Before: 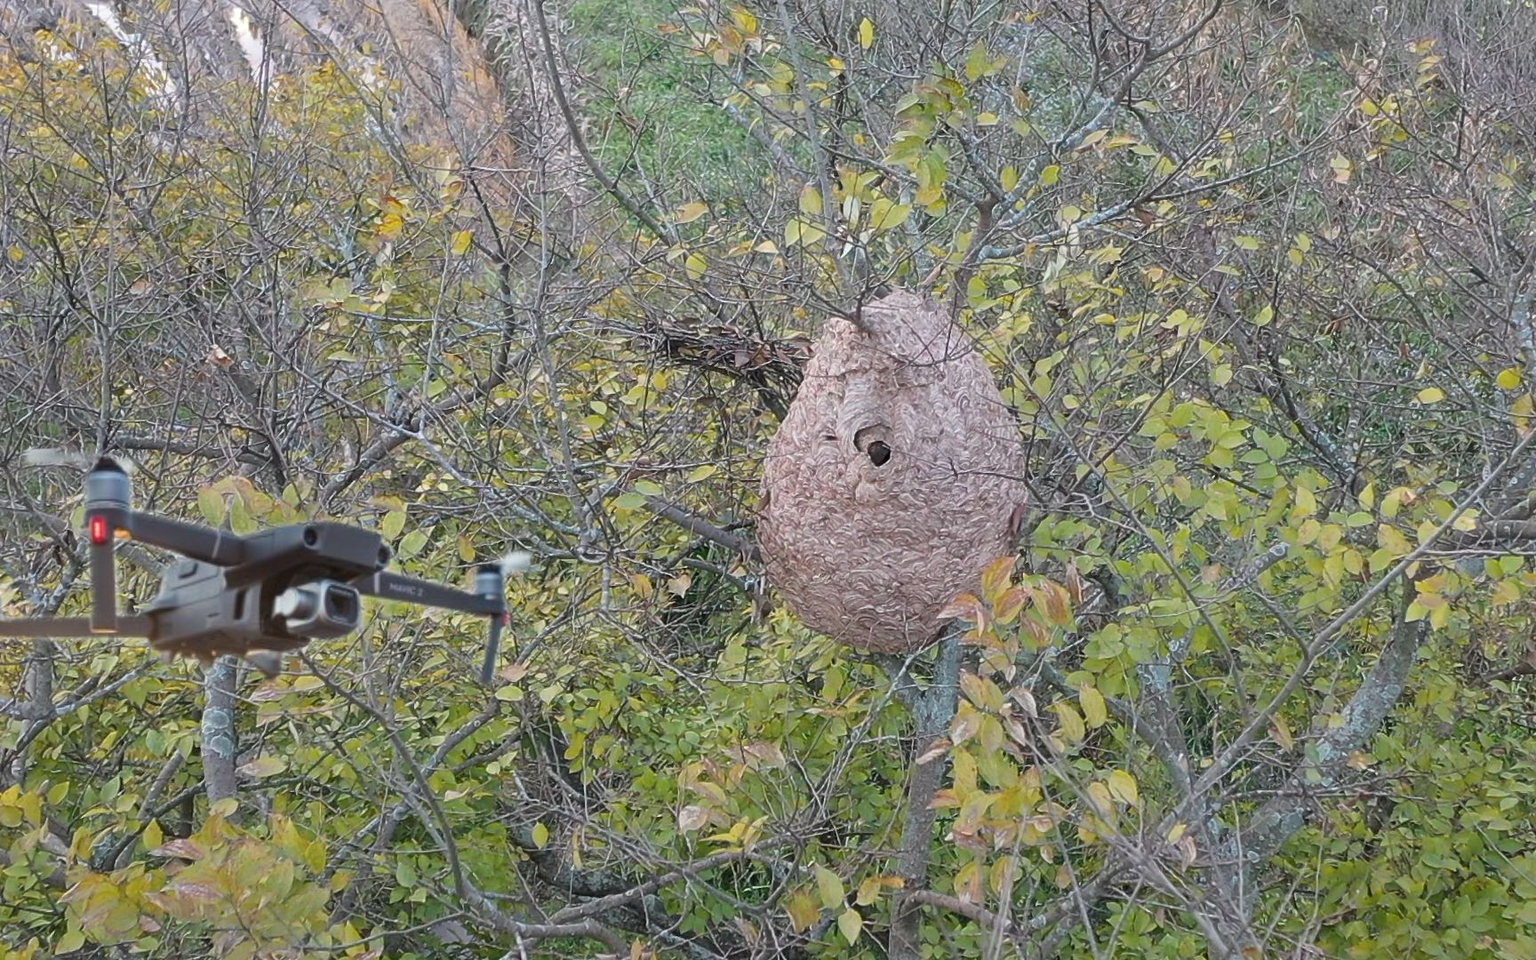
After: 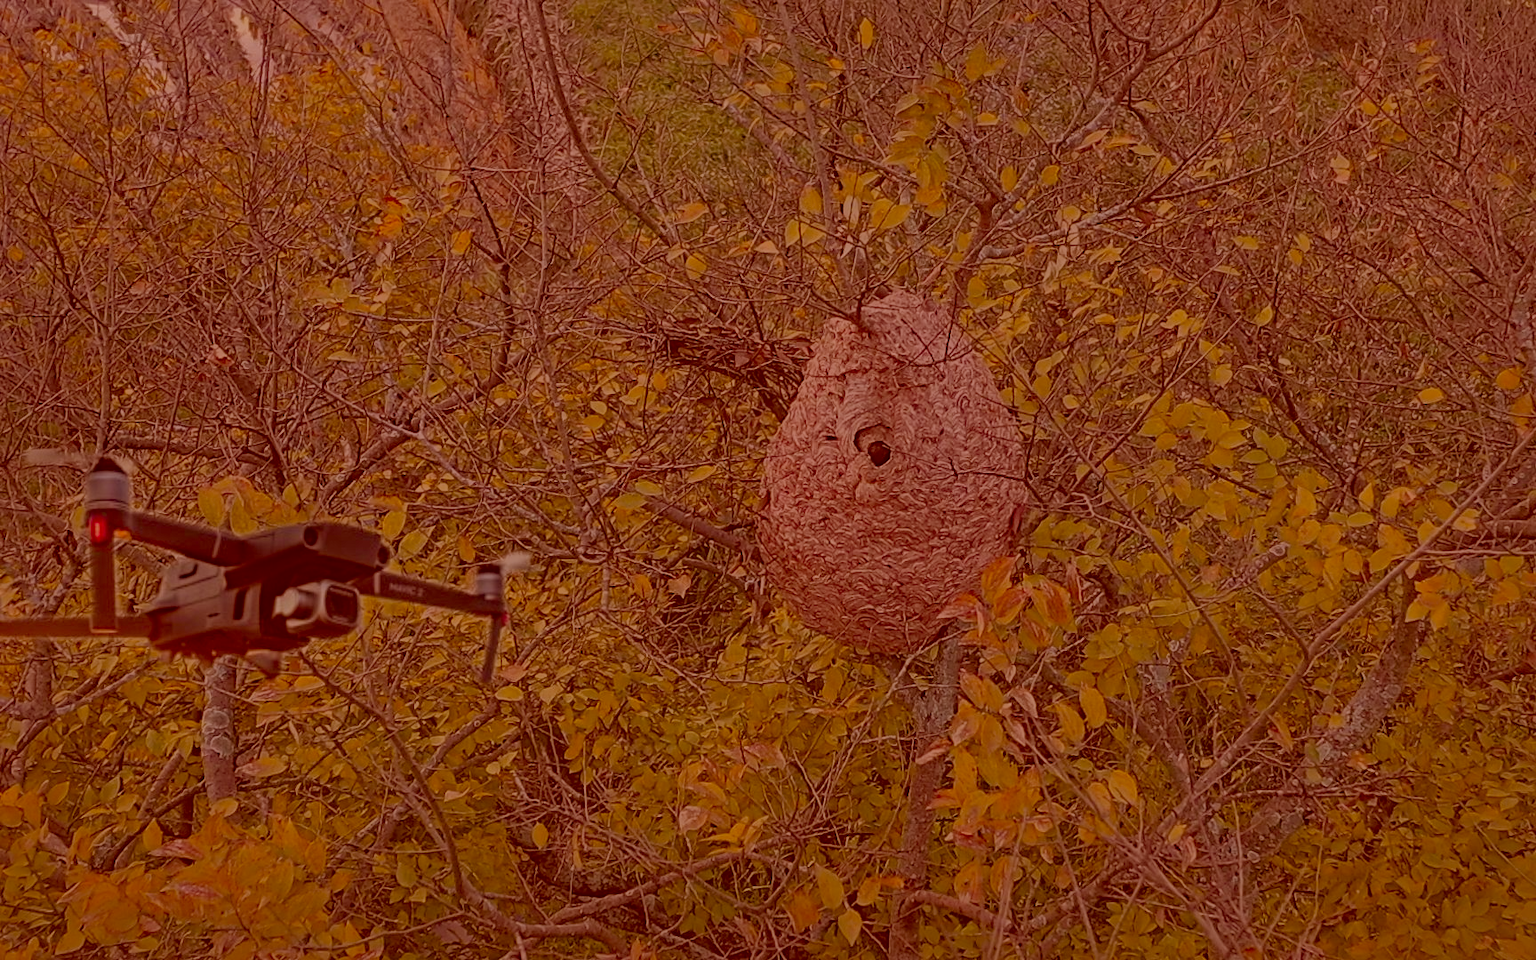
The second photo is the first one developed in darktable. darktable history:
exposure: exposure -1.57 EV, compensate exposure bias true, compensate highlight preservation false
color zones: curves: ch0 [(0, 0.499) (0.143, 0.5) (0.286, 0.5) (0.429, 0.476) (0.571, 0.284) (0.714, 0.243) (0.857, 0.449) (1, 0.499)]; ch1 [(0, 0.532) (0.143, 0.645) (0.286, 0.696) (0.429, 0.211) (0.571, 0.504) (0.714, 0.493) (0.857, 0.495) (1, 0.532)]; ch2 [(0, 0.5) (0.143, 0.5) (0.286, 0.427) (0.429, 0.324) (0.571, 0.5) (0.714, 0.5) (0.857, 0.5) (1, 0.5)]
haze removal: strength 0.52, distance 0.923, compatibility mode true, adaptive false
contrast equalizer: y [[0.439, 0.44, 0.442, 0.457, 0.493, 0.498], [0.5 ×6], [0.5 ×6], [0 ×6], [0 ×6]]
color correction: highlights a* 9.1, highlights b* 8.66, shadows a* 39.39, shadows b* 39.5, saturation 0.789
shadows and highlights: on, module defaults
